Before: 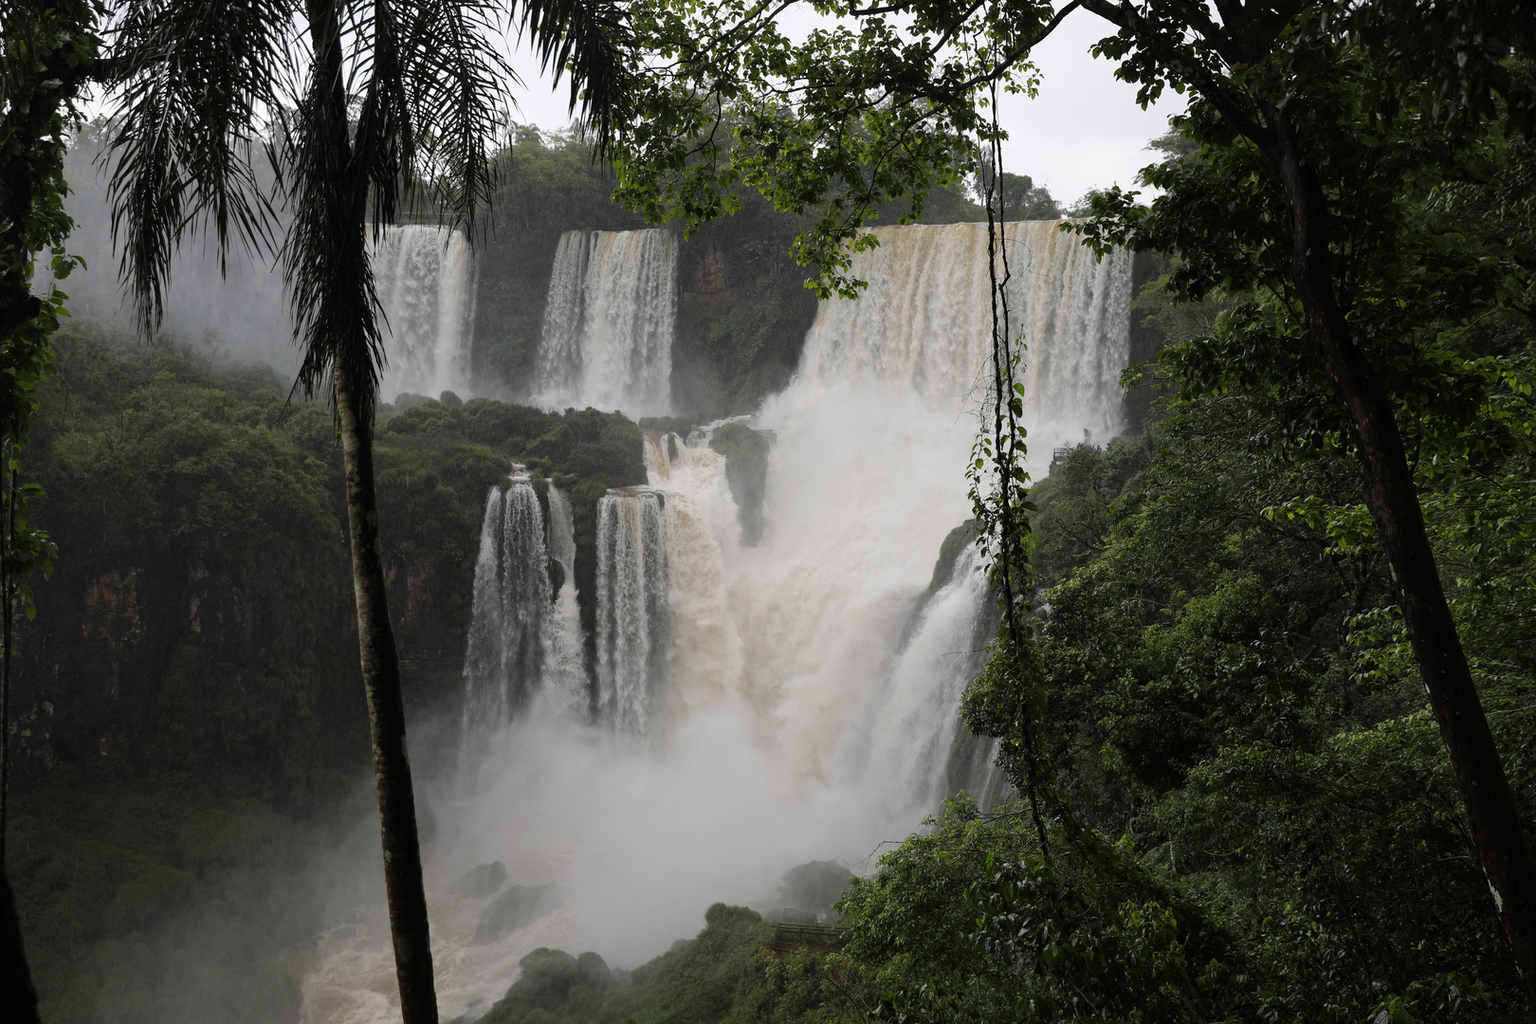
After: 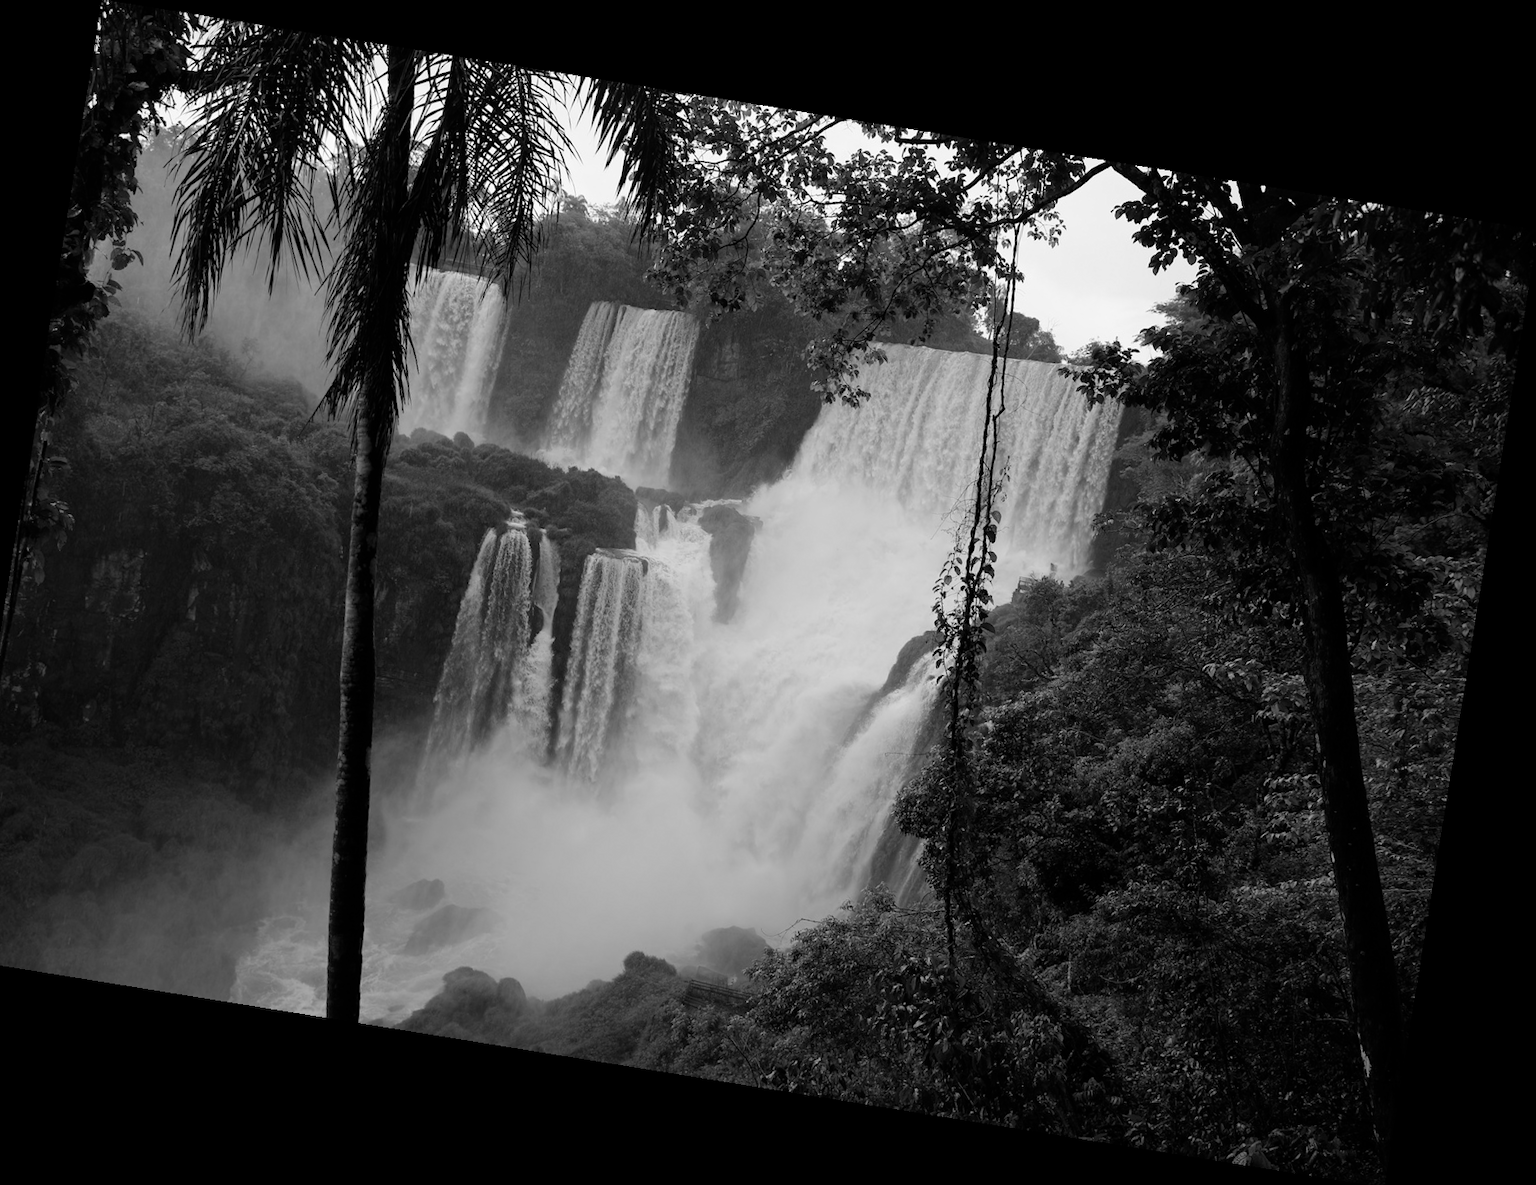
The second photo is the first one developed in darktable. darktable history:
rotate and perspective: rotation 9.12°, automatic cropping off
crop and rotate: left 3.238%
monochrome: on, module defaults
